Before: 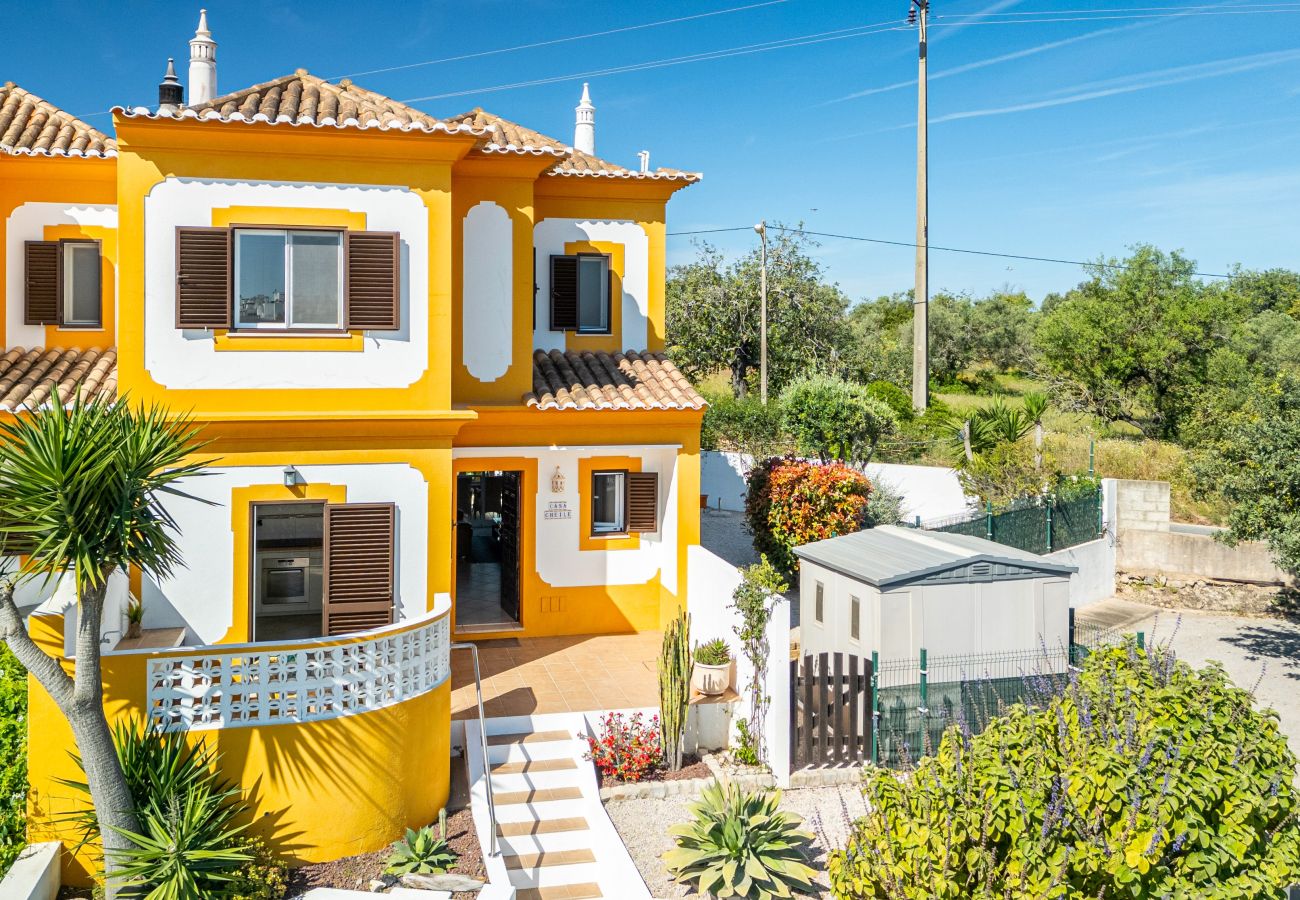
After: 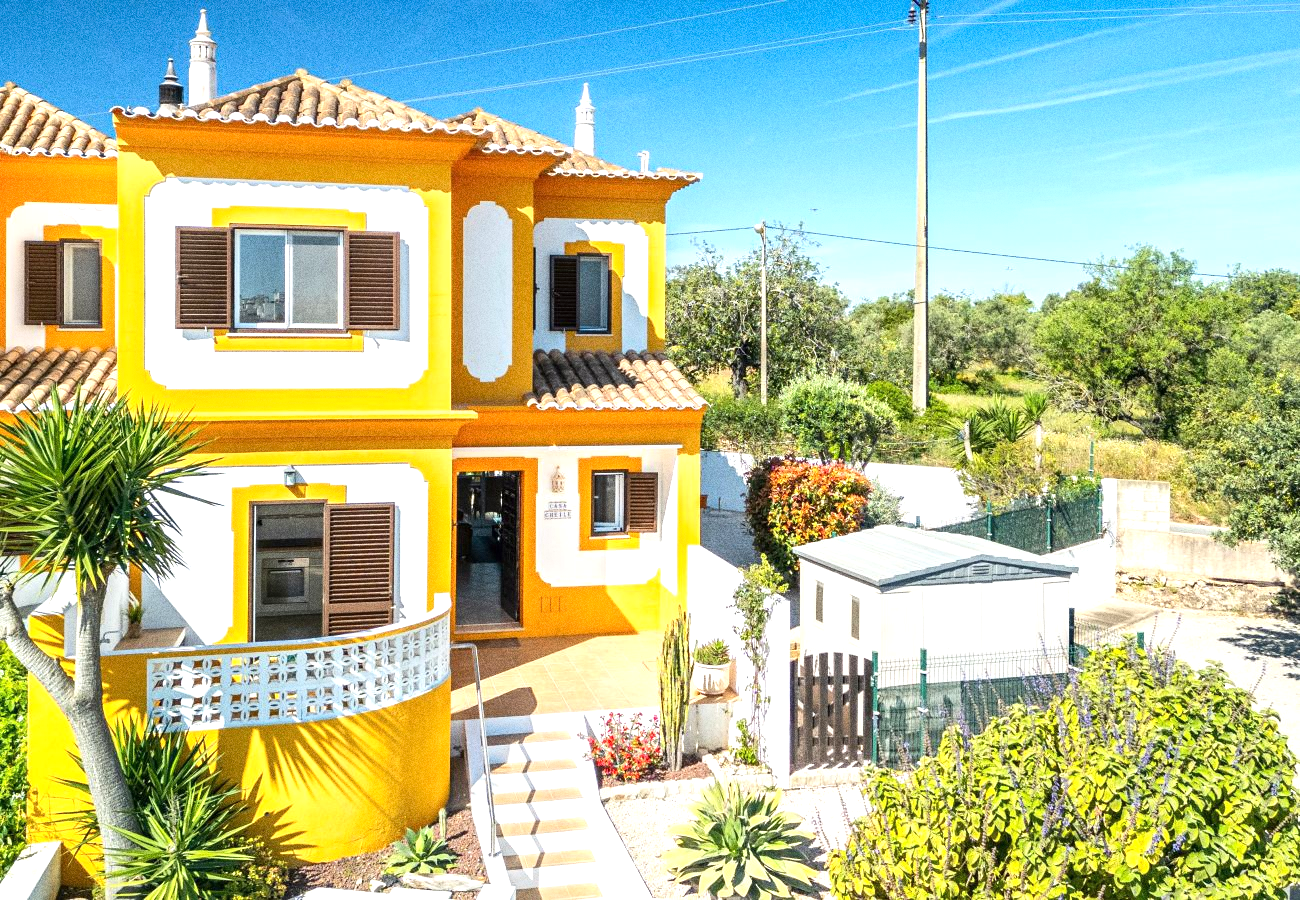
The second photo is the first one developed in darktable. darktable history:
grain: coarseness 0.09 ISO, strength 40%
exposure: exposure 0.648 EV, compensate highlight preservation false
